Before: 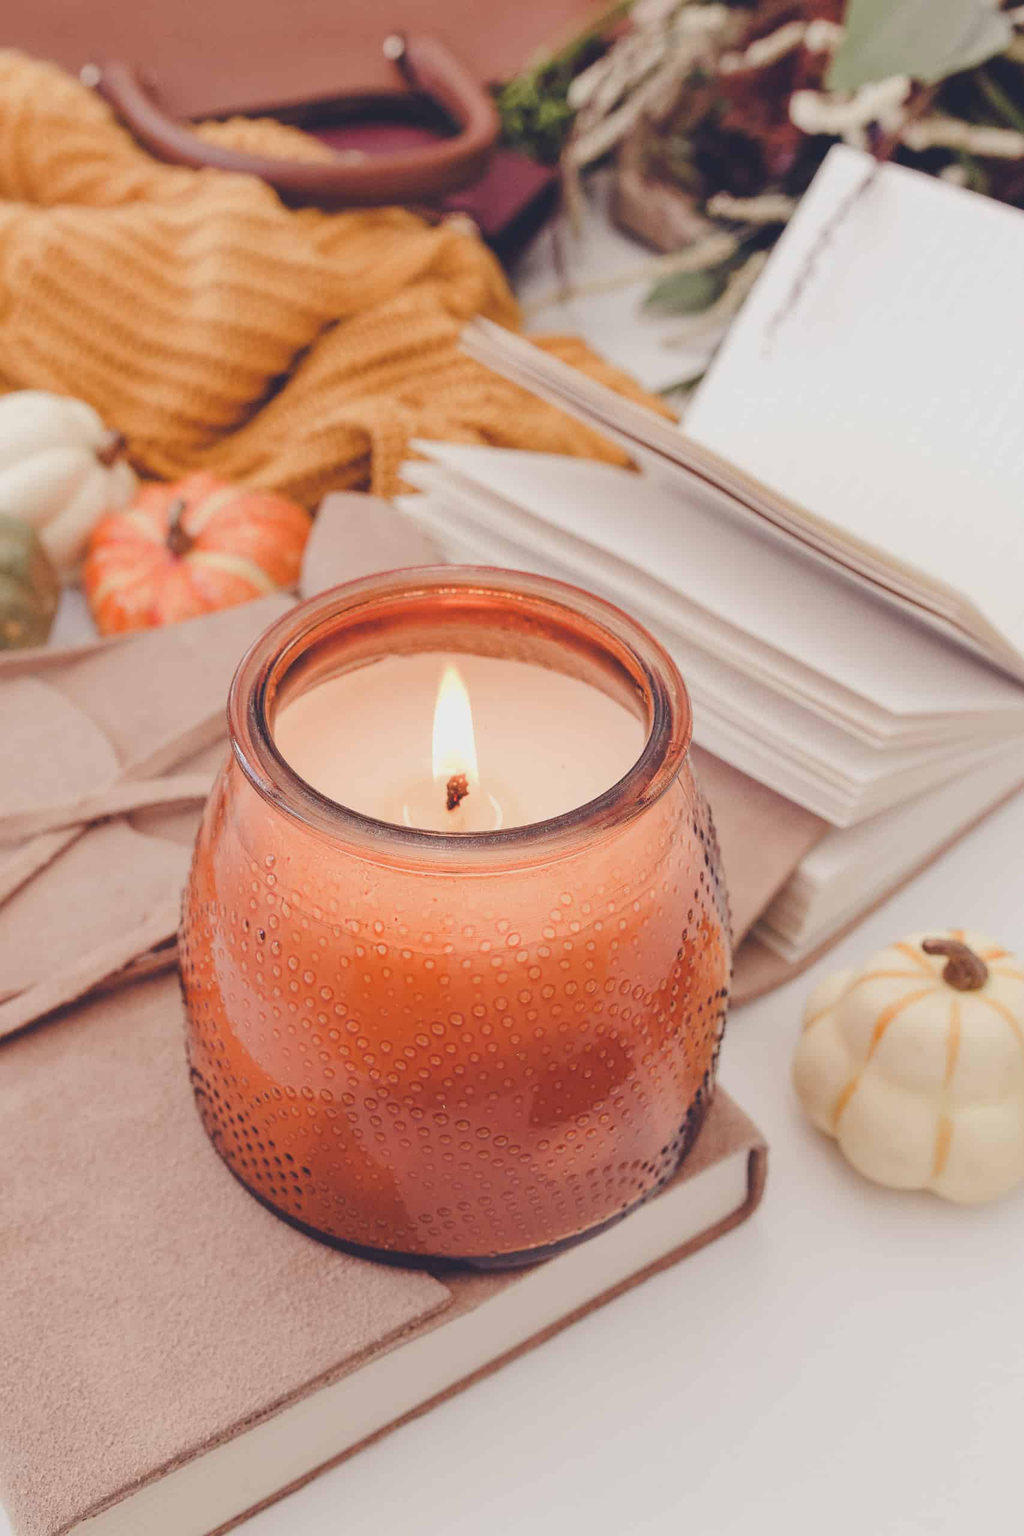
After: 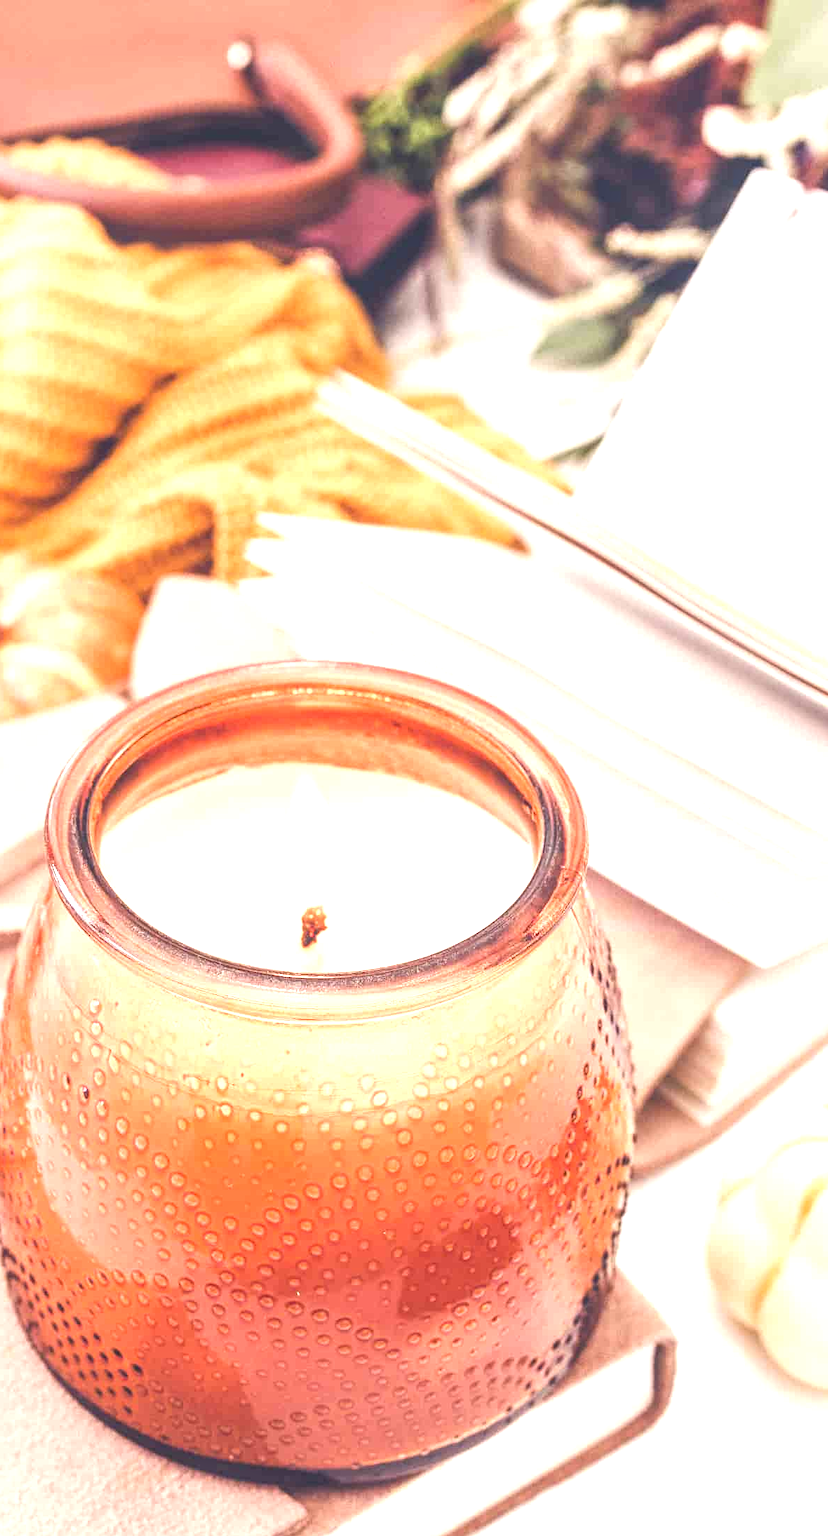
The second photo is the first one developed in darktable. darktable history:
crop: left 18.463%, right 12.327%, bottom 14.426%
local contrast: detail 130%
exposure: black level correction 0, exposure 1.459 EV, compensate exposure bias true, compensate highlight preservation false
